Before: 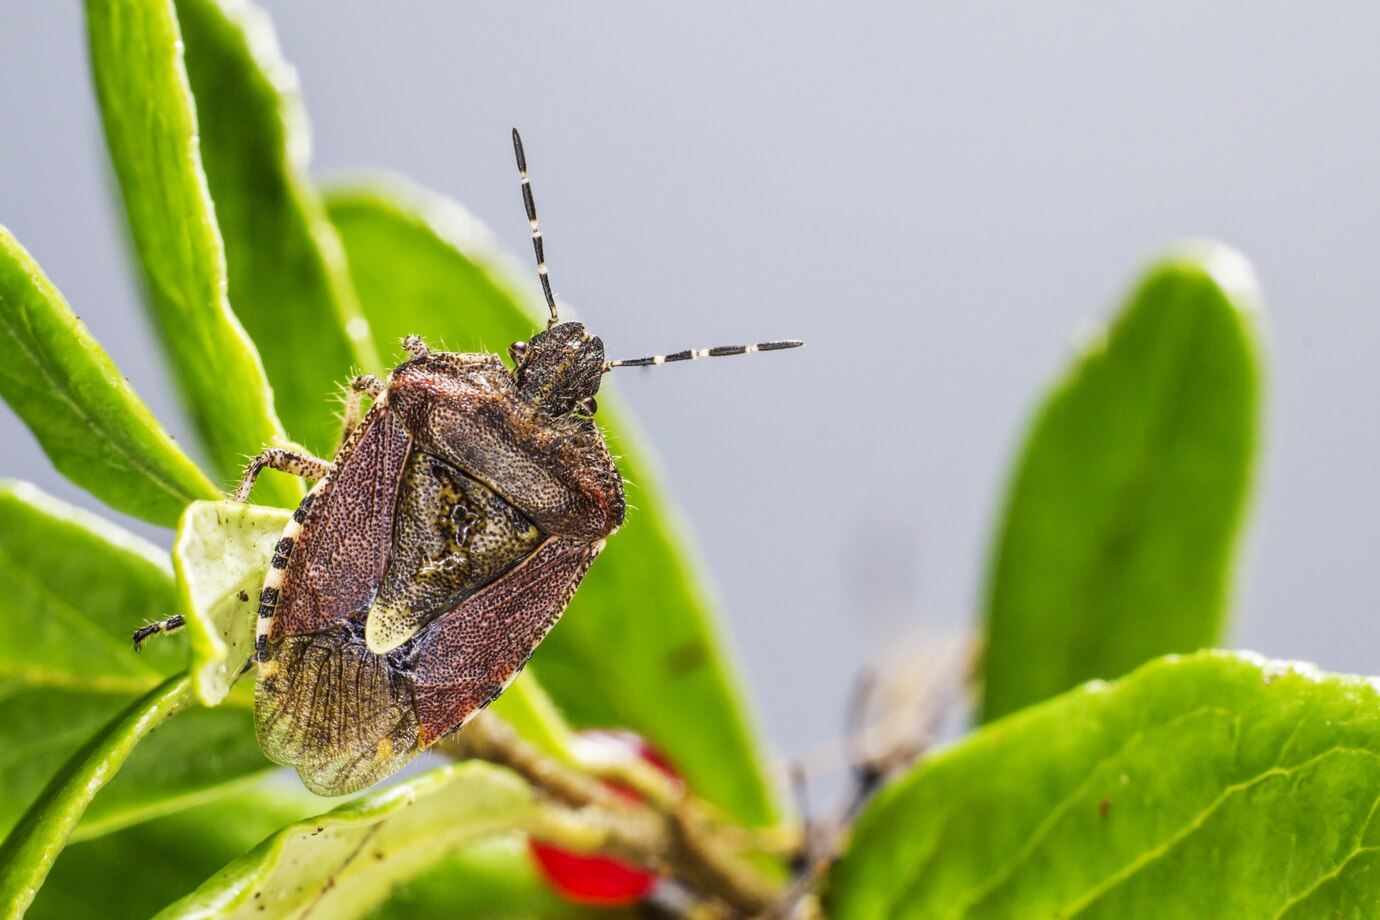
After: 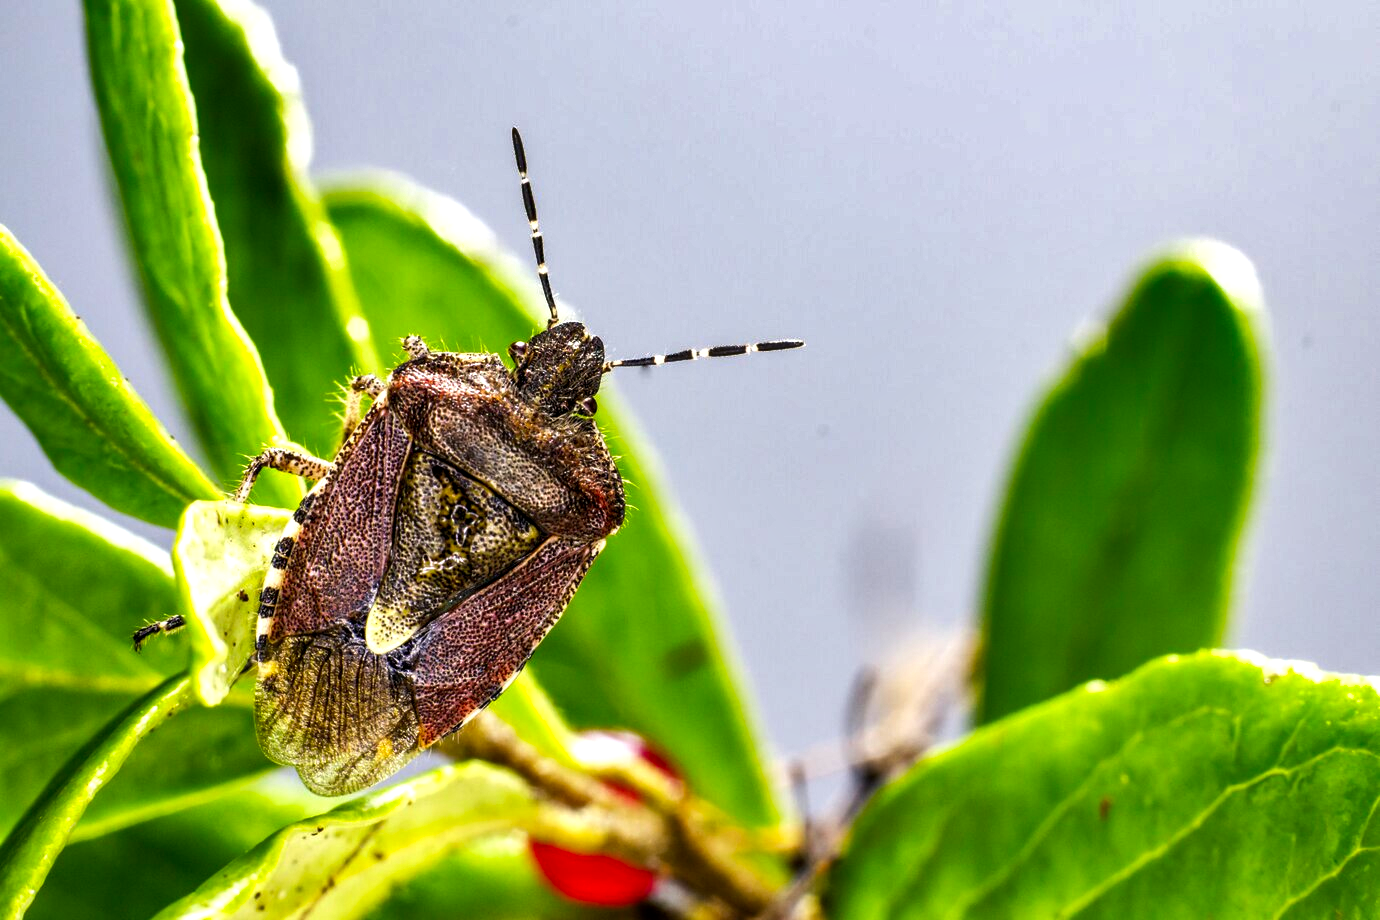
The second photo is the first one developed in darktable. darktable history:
color balance: lift [0.991, 1, 1, 1], gamma [0.996, 1, 1, 1], input saturation 98.52%, contrast 20.34%, output saturation 103.72%
shadows and highlights: radius 118.69, shadows 42.21, highlights -61.56, soften with gaussian
